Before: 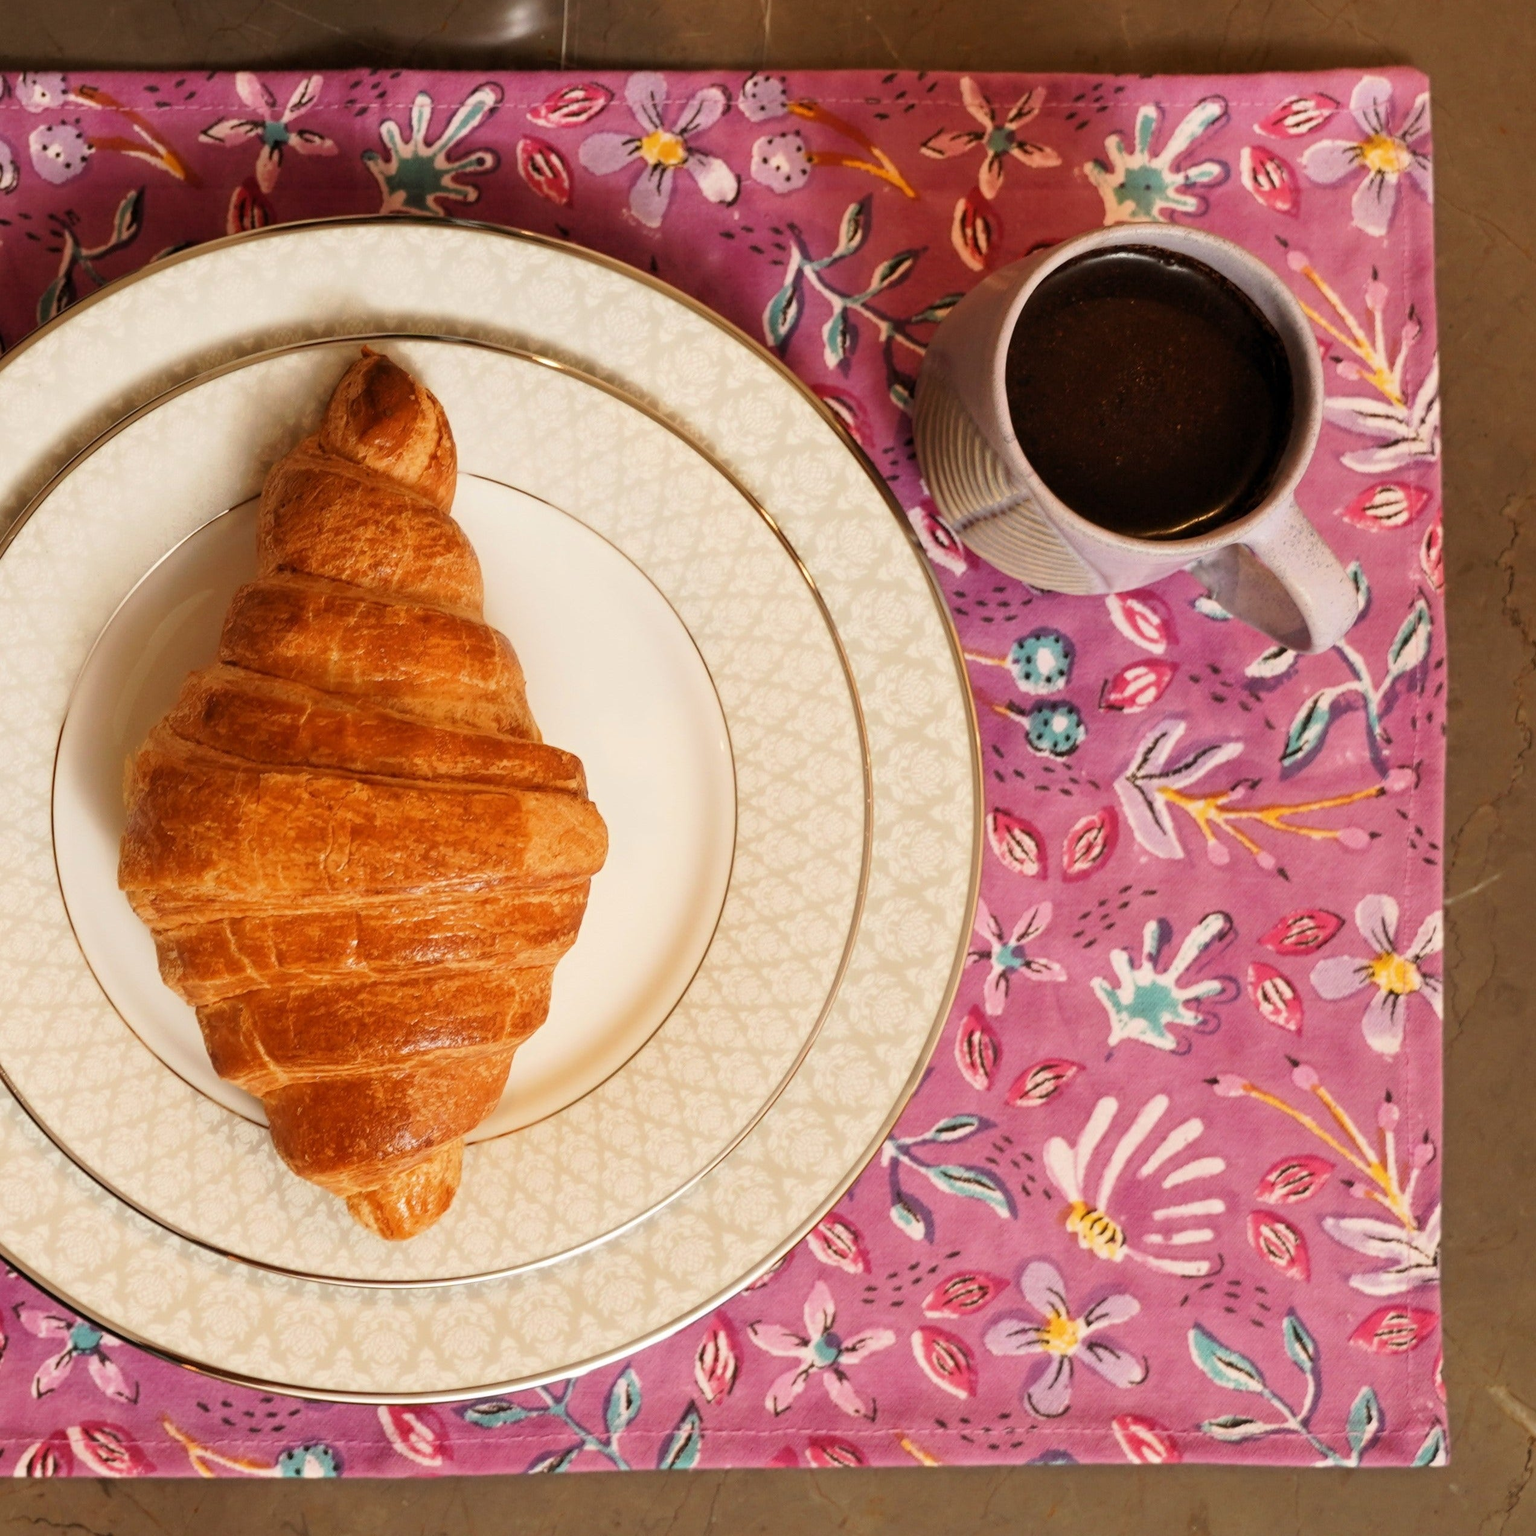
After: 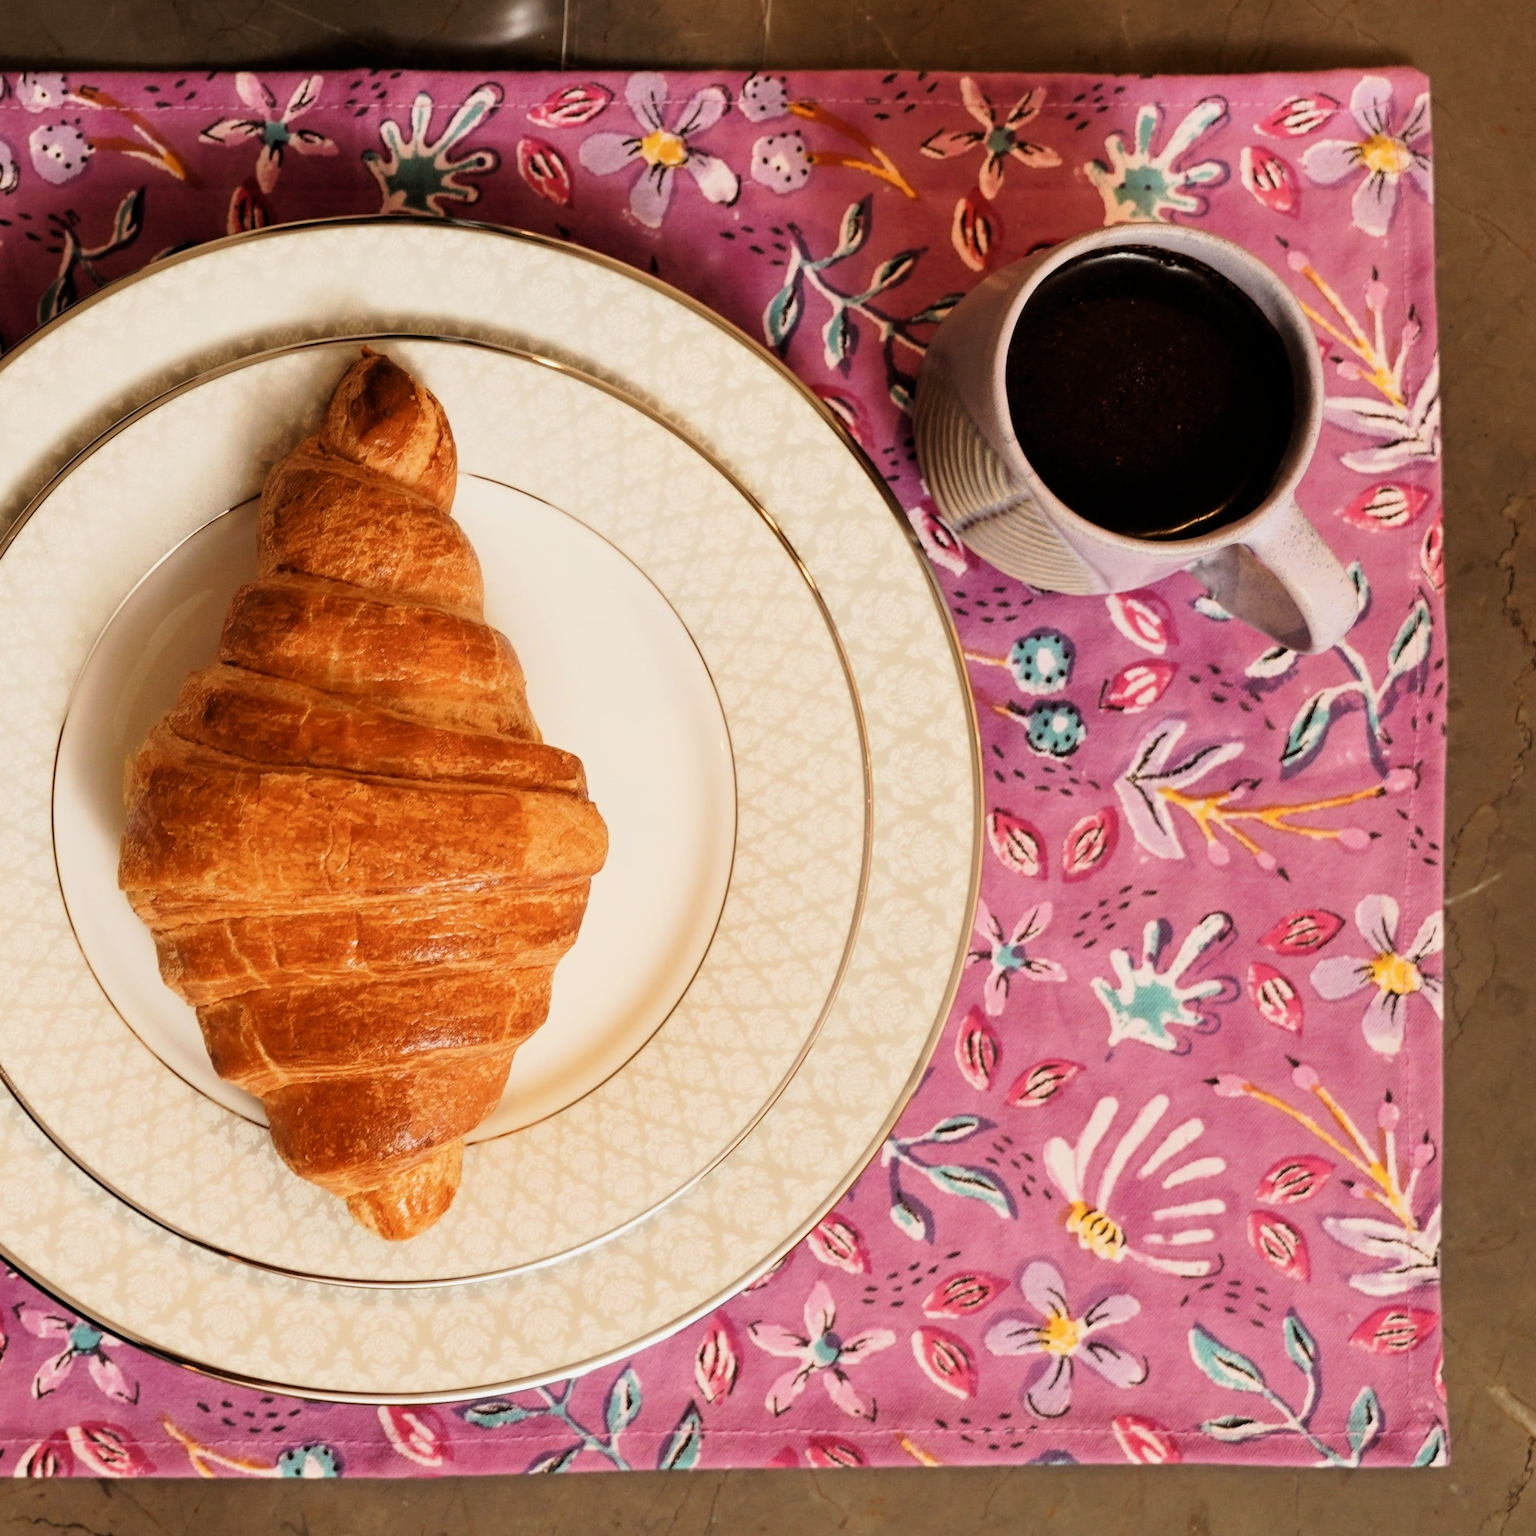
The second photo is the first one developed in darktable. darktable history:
filmic rgb: black relative exposure -8.07 EV, white relative exposure 3 EV, hardness 5.35, contrast 1.245, iterations of high-quality reconstruction 0
